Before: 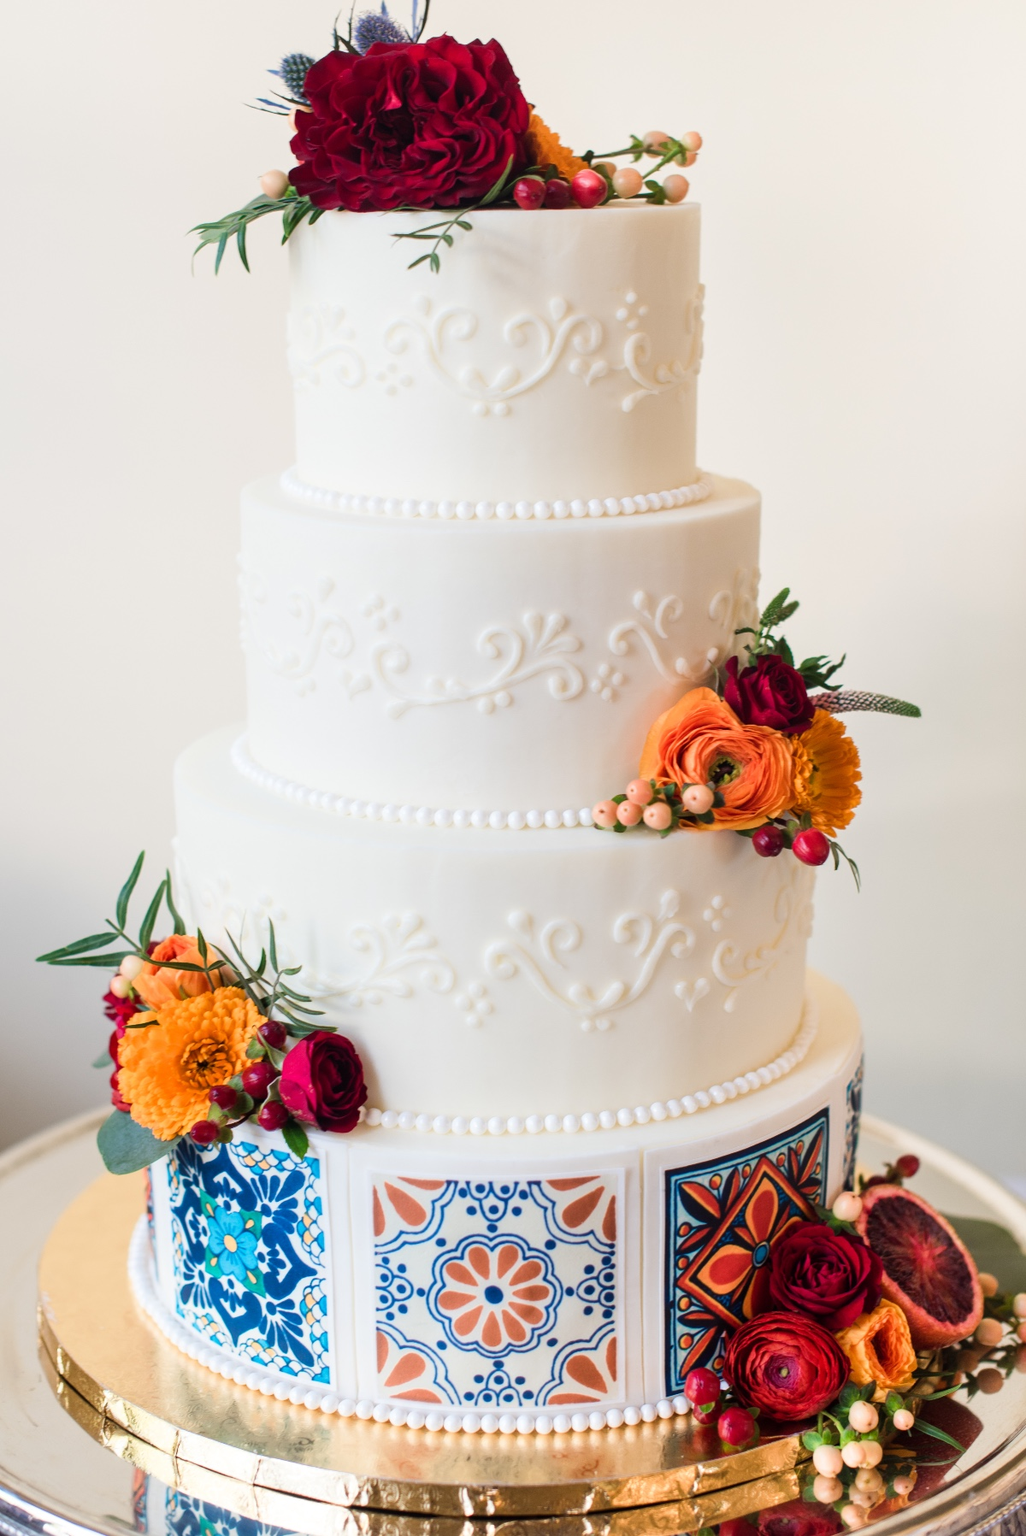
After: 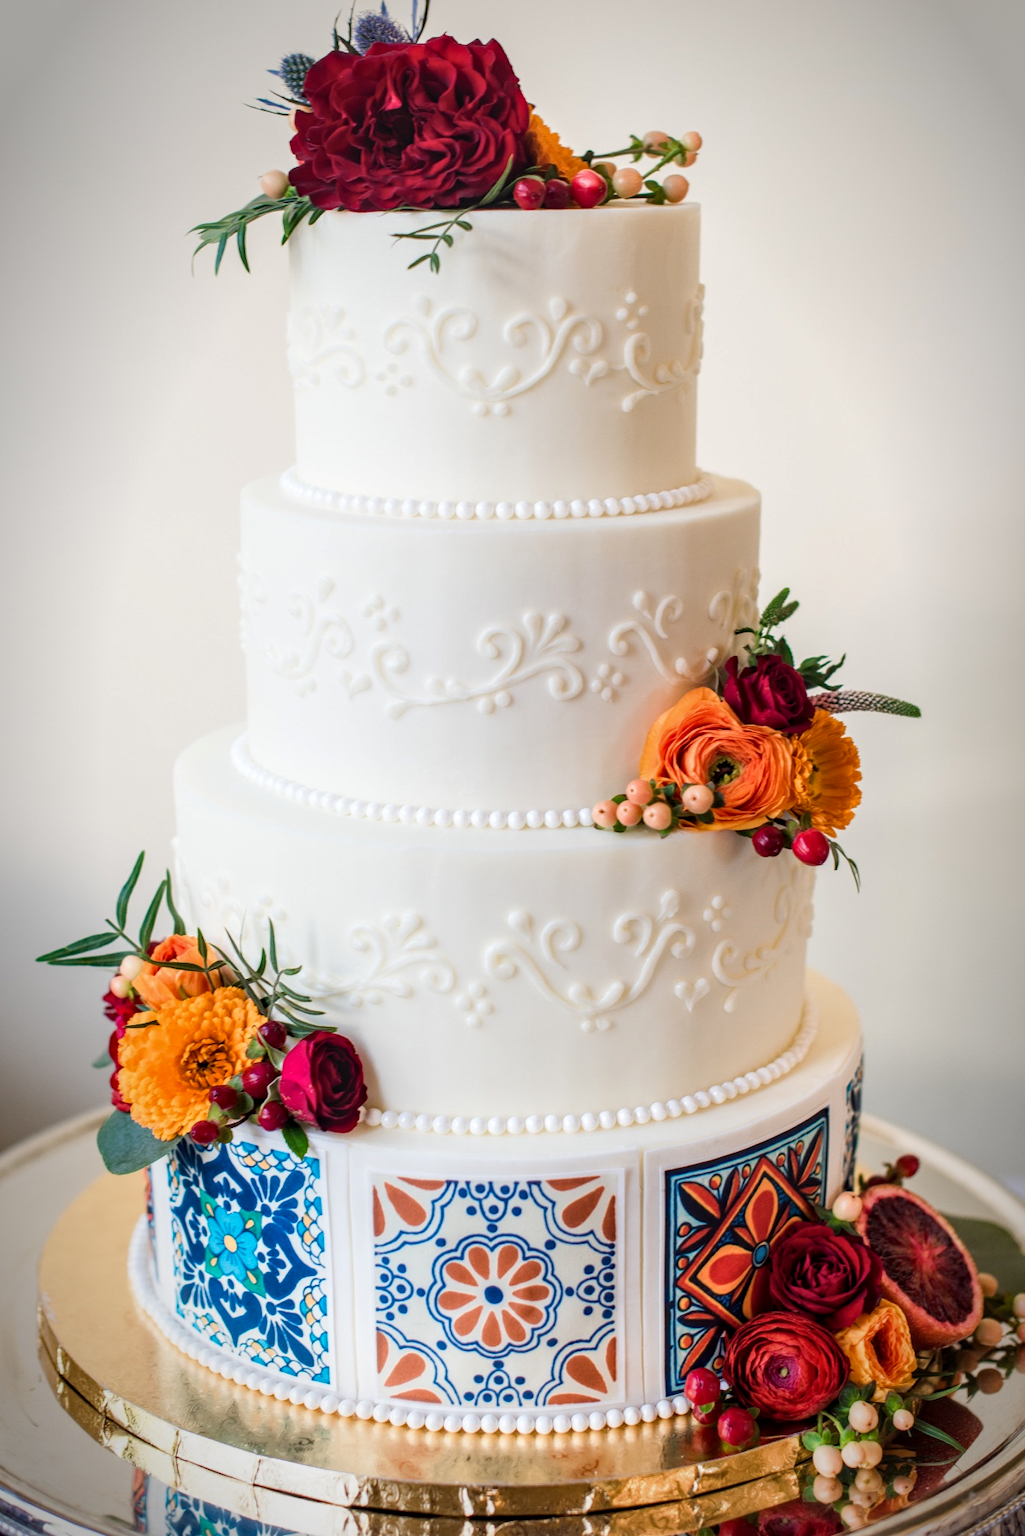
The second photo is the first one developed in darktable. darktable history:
local contrast: on, module defaults
haze removal: adaptive false
vignetting: brightness -0.555, saturation 0.001, automatic ratio true
